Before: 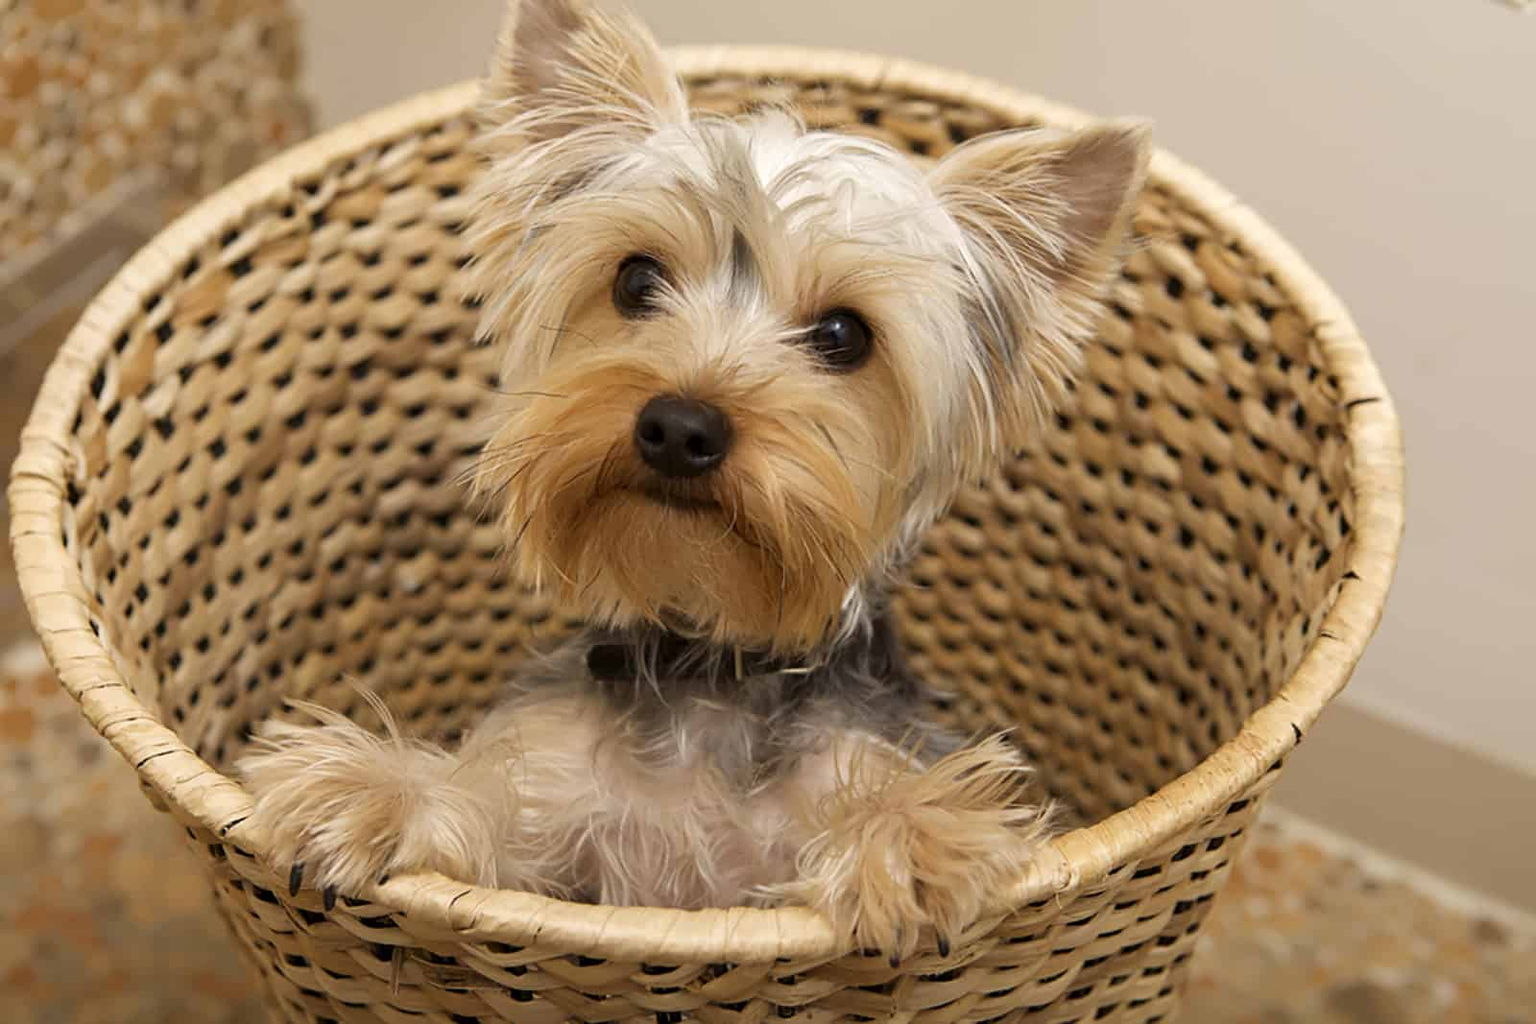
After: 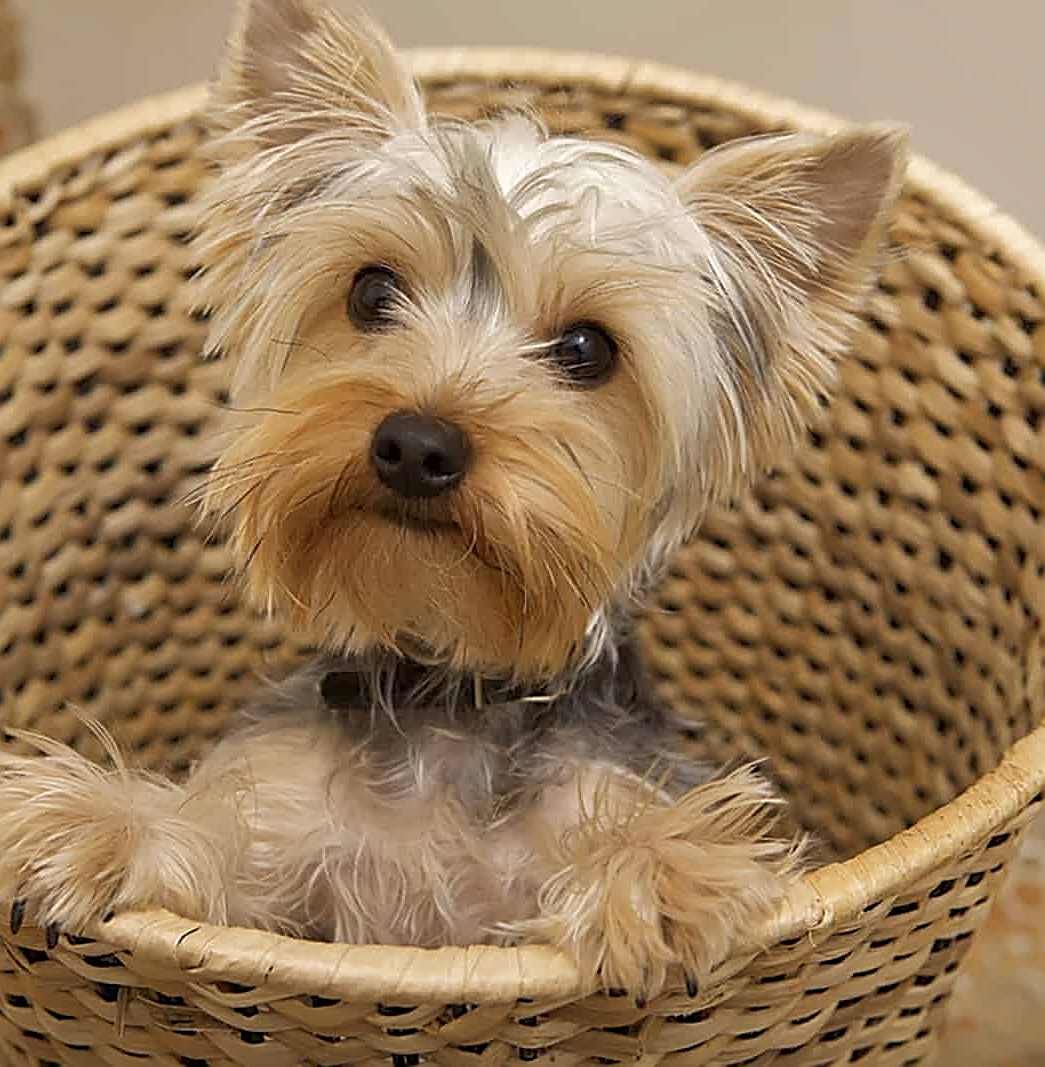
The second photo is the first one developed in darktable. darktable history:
contrast equalizer: octaves 7, y [[0.5 ×6], [0.5 ×6], [0.5, 0.5, 0.501, 0.545, 0.707, 0.863], [0 ×6], [0 ×6]]
shadows and highlights: on, module defaults
crop and rotate: left 18.223%, right 16.405%
sharpen: amount 0.913
